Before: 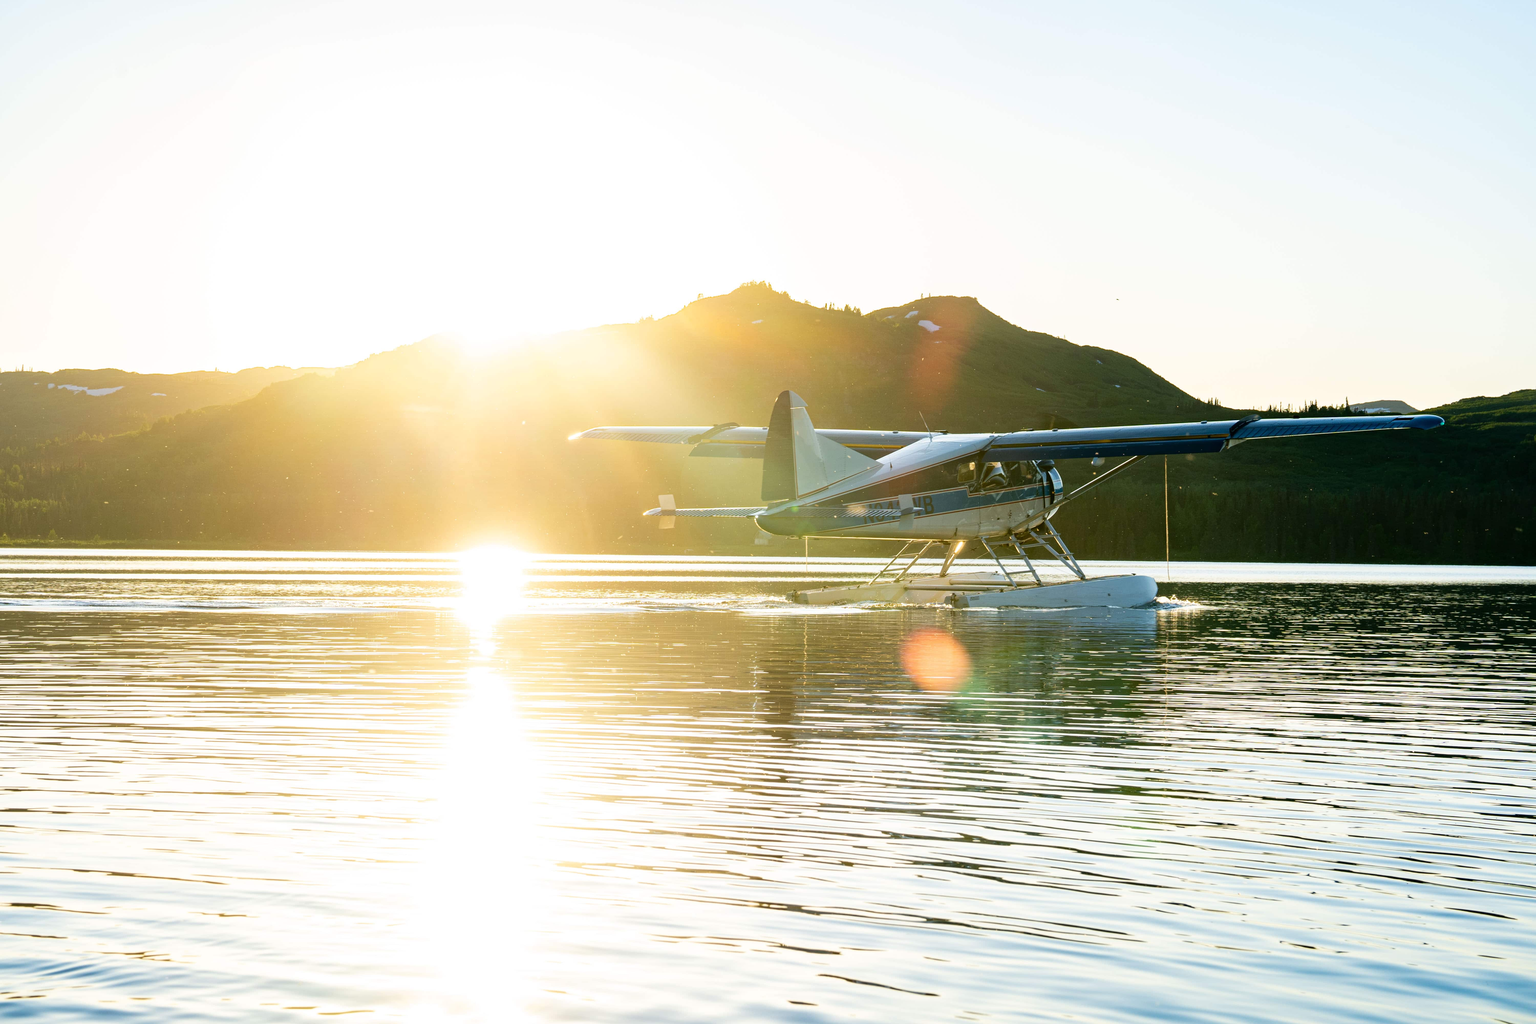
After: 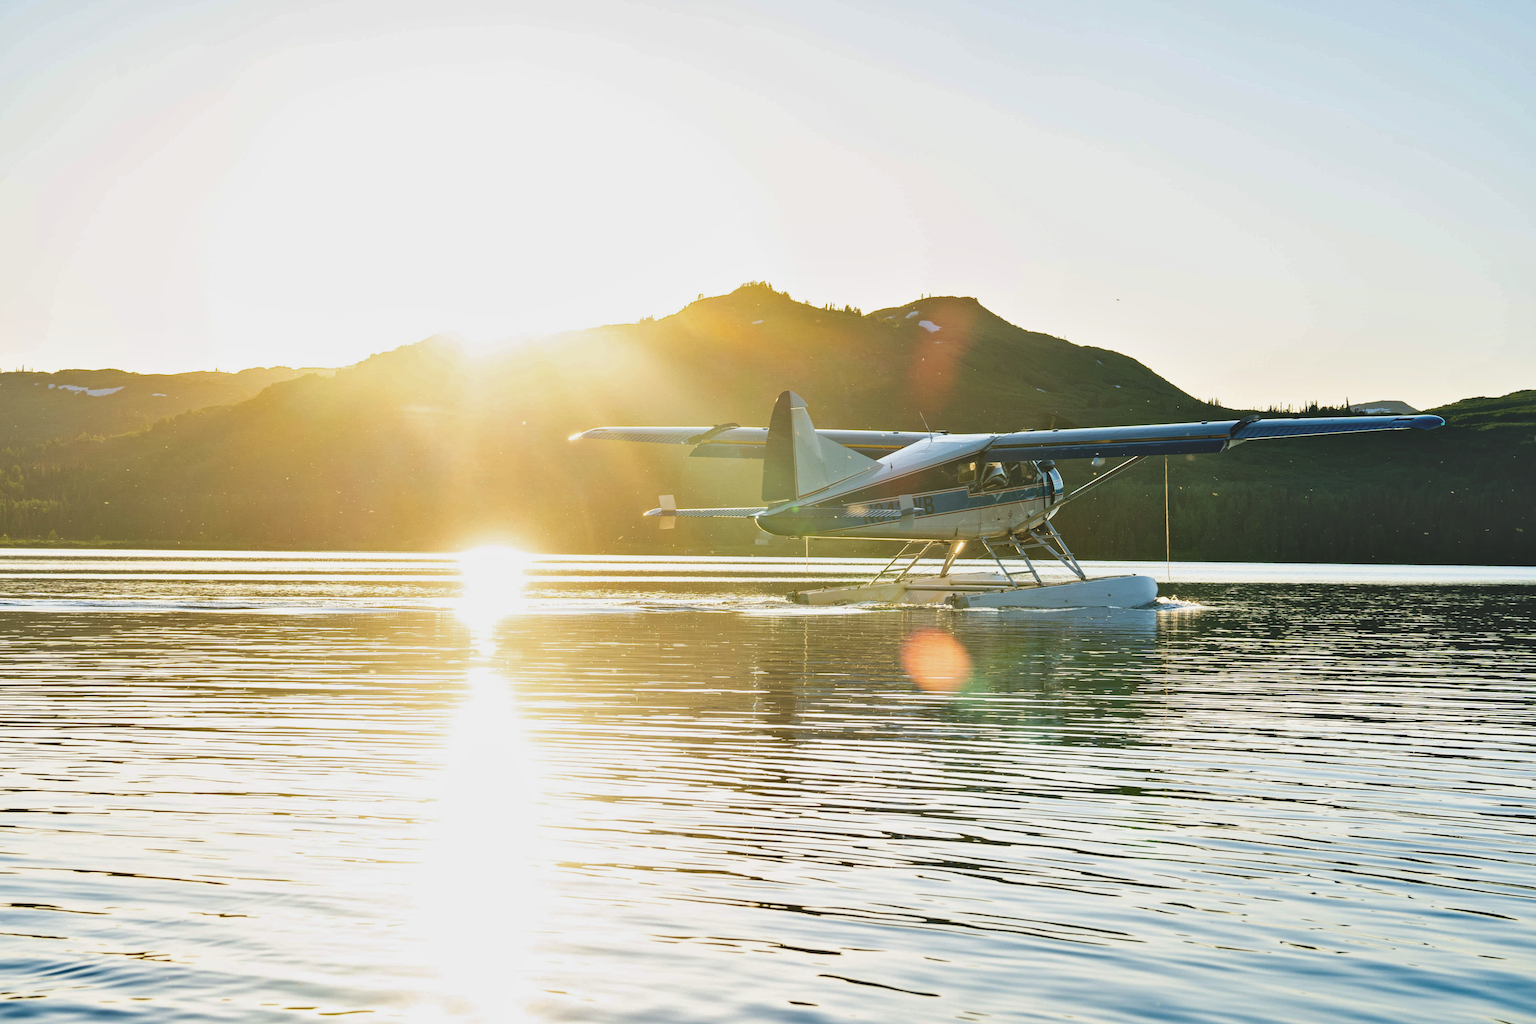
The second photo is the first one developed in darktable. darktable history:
exposure: black level correction -0.015, exposure -0.125 EV, compensate highlight preservation false
shadows and highlights: soften with gaussian
